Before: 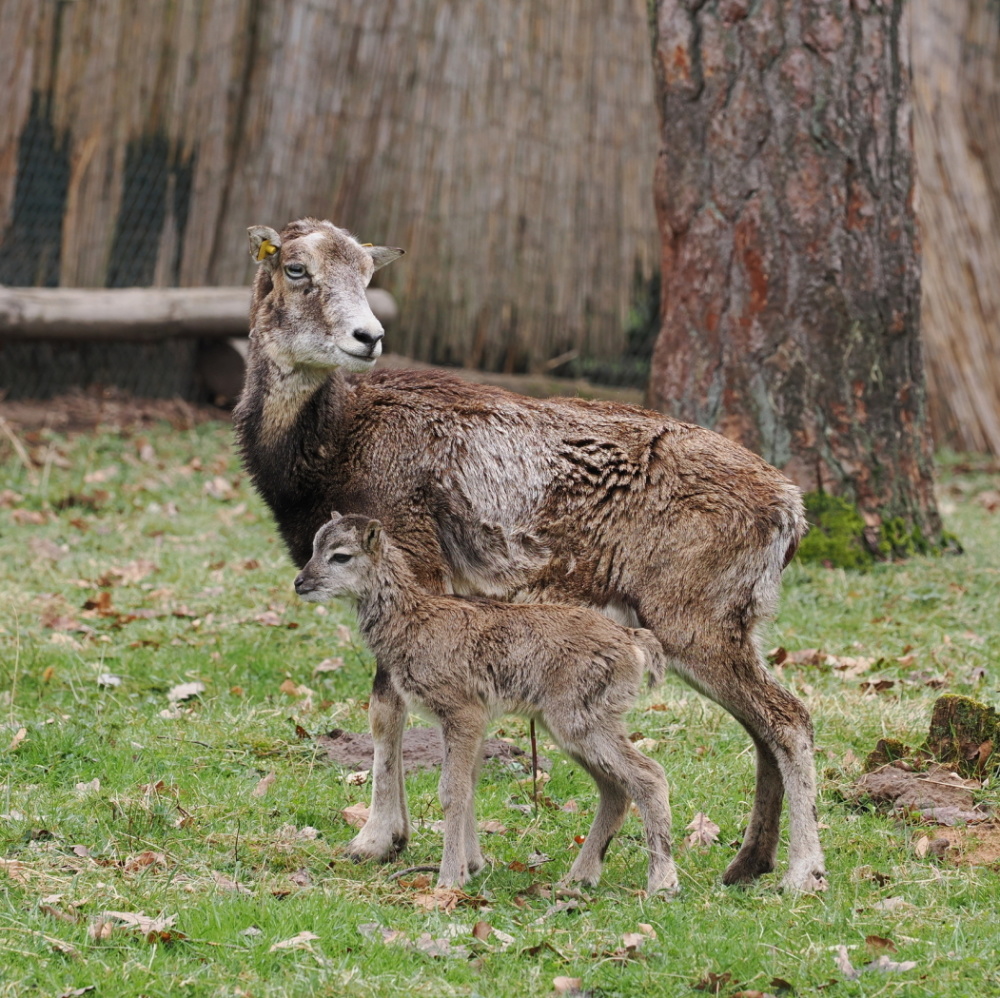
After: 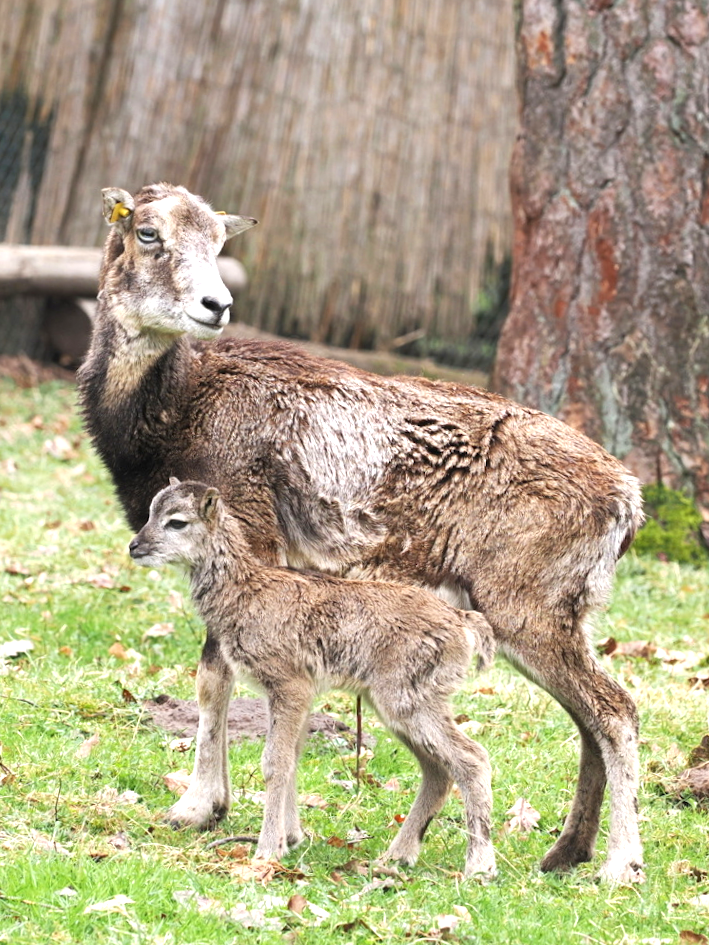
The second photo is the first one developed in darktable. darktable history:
color zones: curves: ch0 [(0.068, 0.464) (0.25, 0.5) (0.48, 0.508) (0.75, 0.536) (0.886, 0.476) (0.967, 0.456)]; ch1 [(0.066, 0.456) (0.25, 0.5) (0.616, 0.508) (0.746, 0.56) (0.934, 0.444)]
exposure: black level correction 0, exposure 1.103 EV, compensate highlight preservation false
crop and rotate: angle -3.17°, left 14.277%, top 0.029%, right 10.98%, bottom 0.071%
